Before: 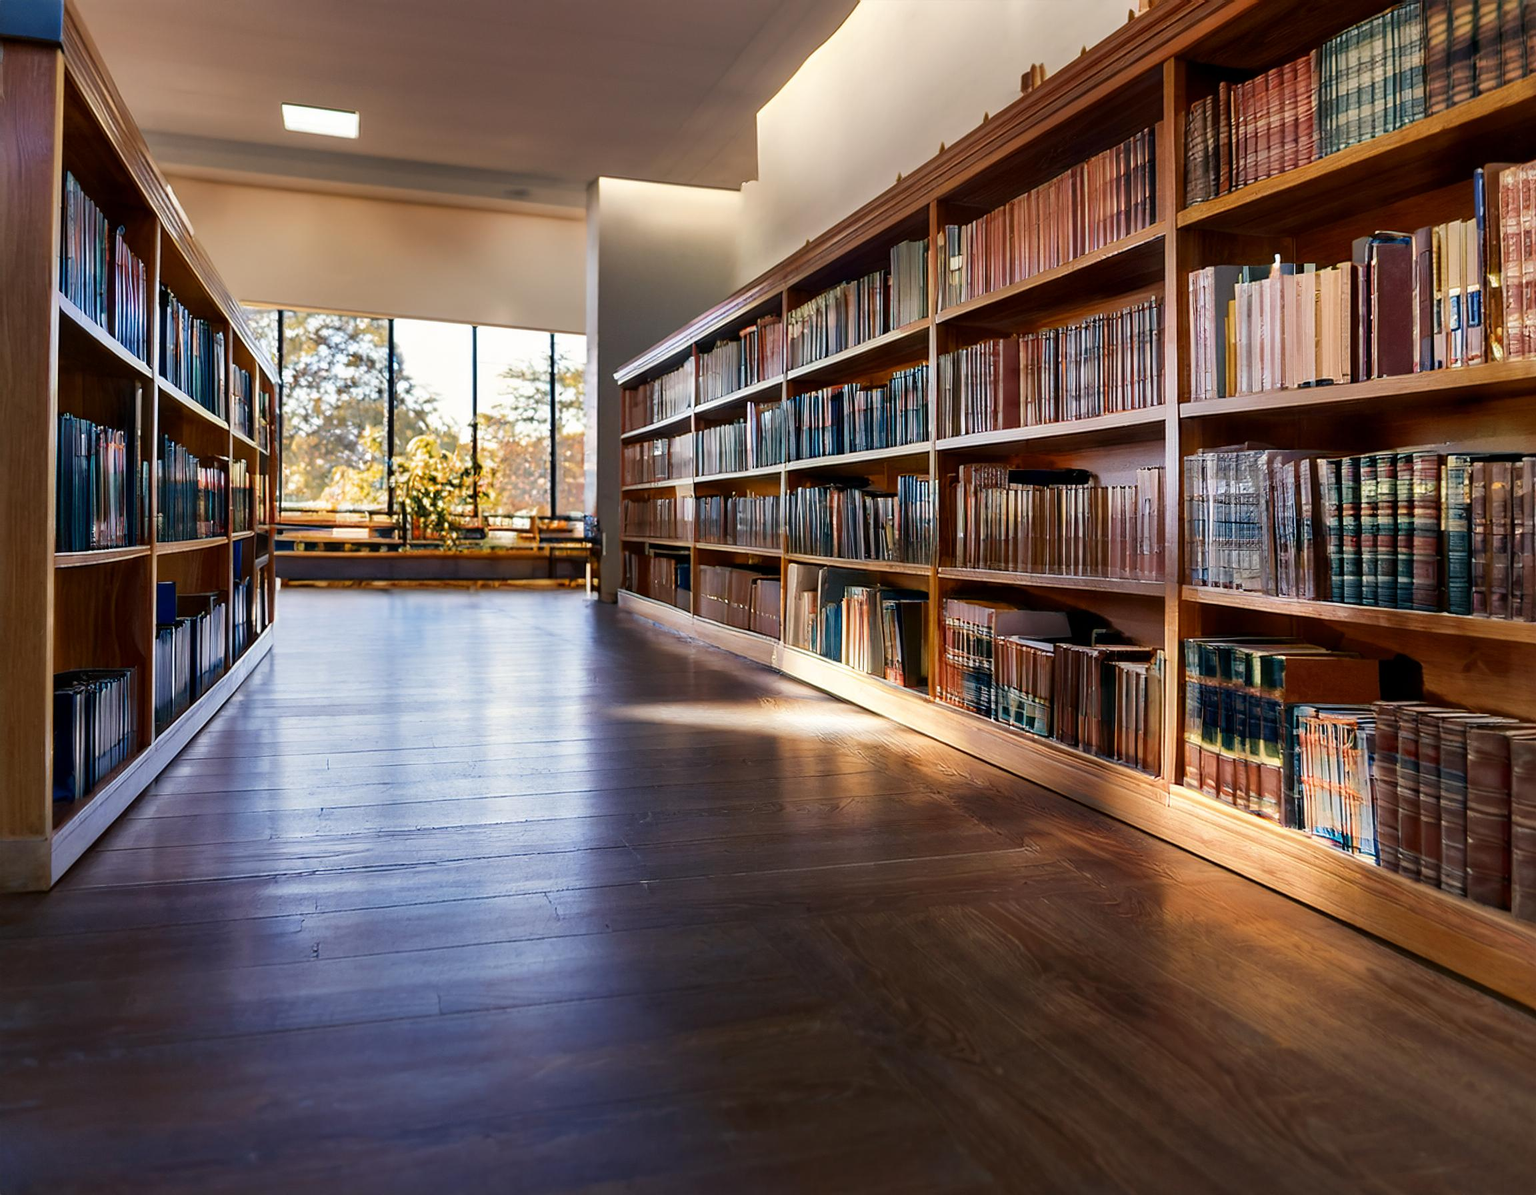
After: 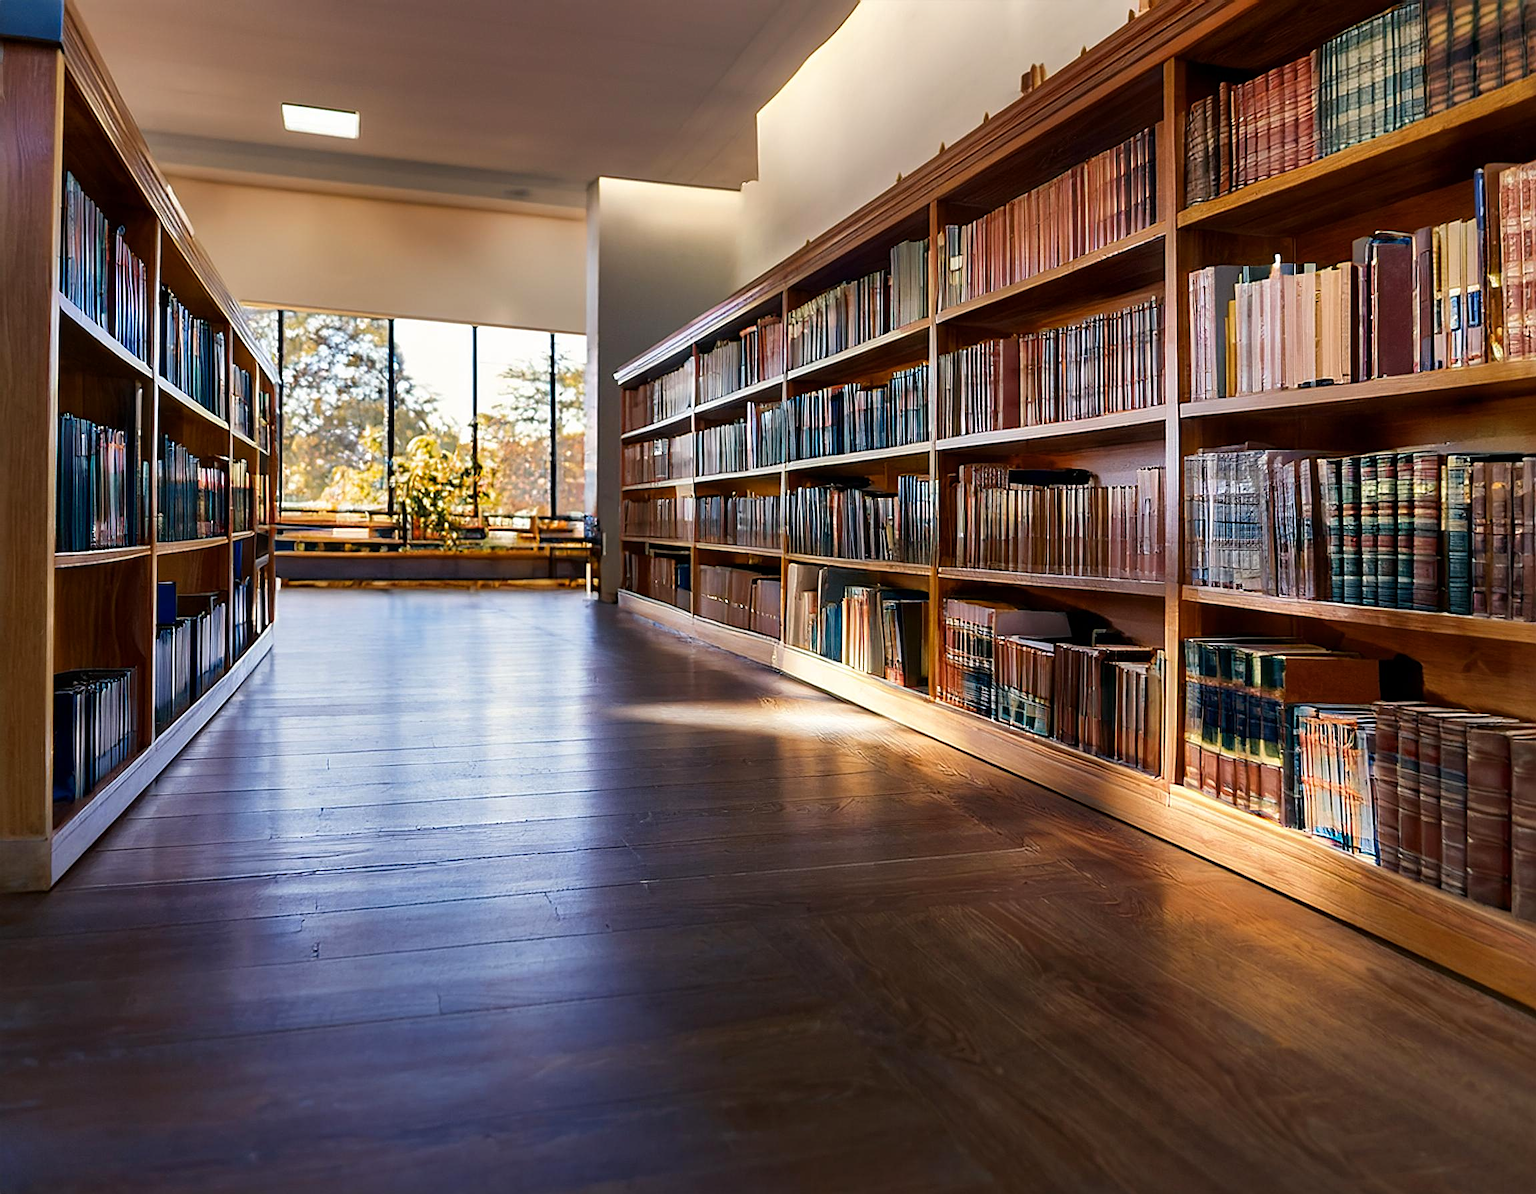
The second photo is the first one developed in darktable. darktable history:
color balance rgb: perceptual saturation grading › global saturation 0.374%, global vibrance 20%
sharpen: radius 2.191, amount 0.381, threshold 0.177
